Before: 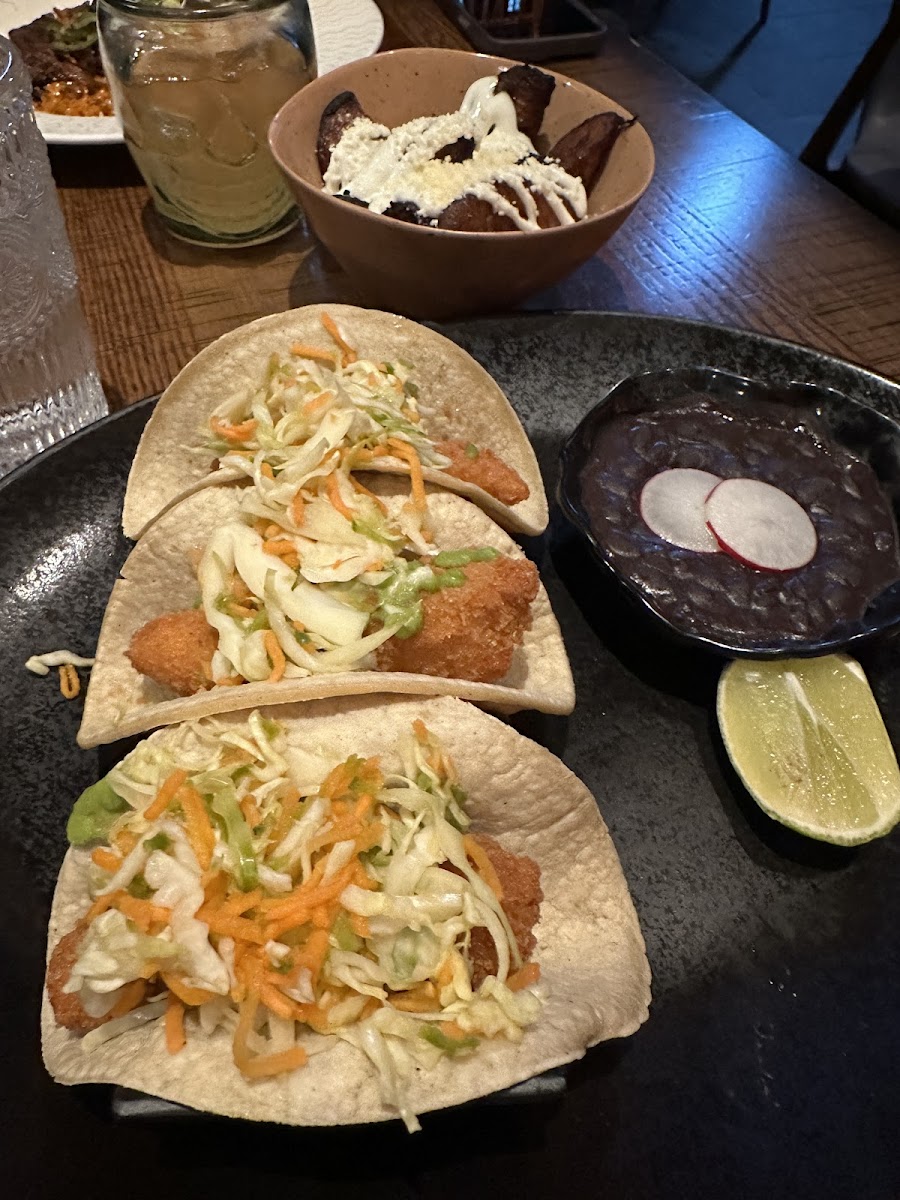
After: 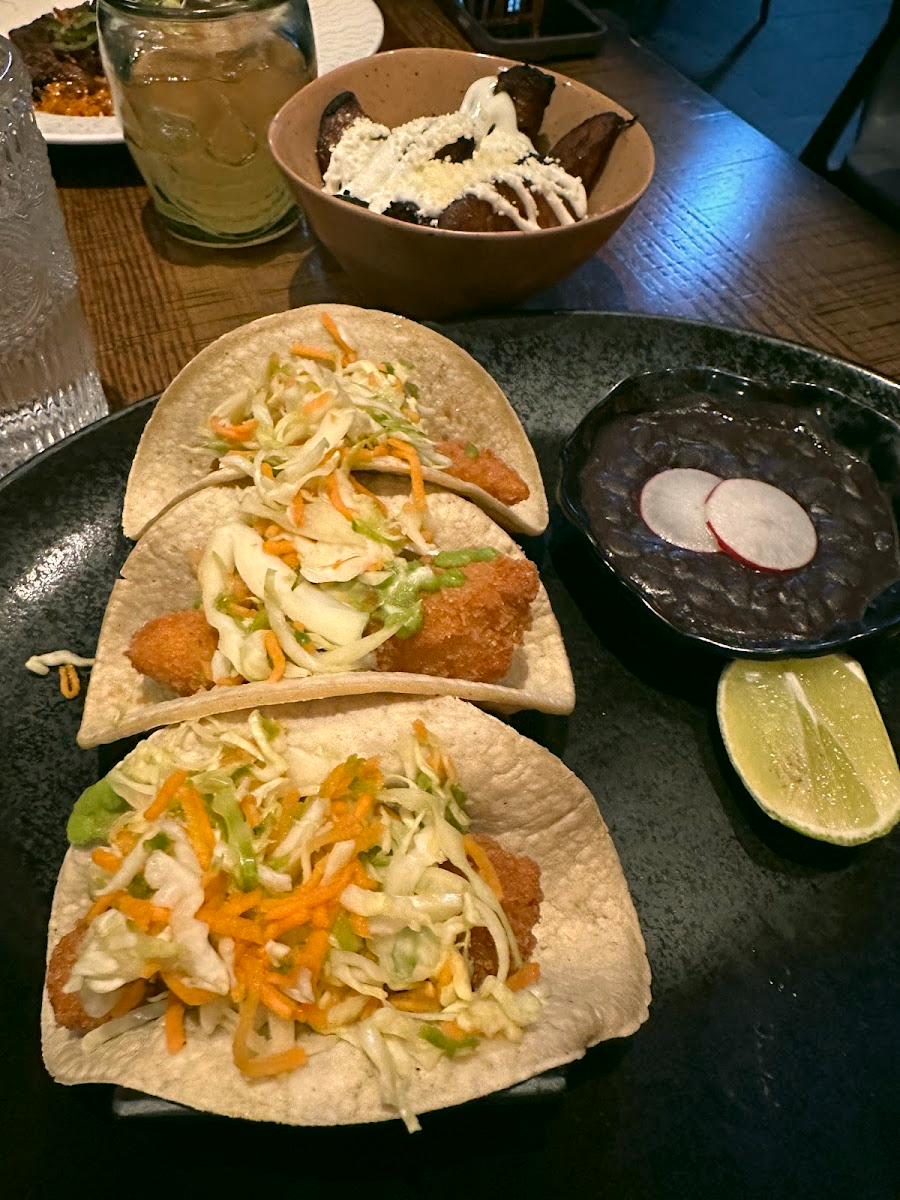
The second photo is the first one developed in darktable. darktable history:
color correction: highlights a* 4.25, highlights b* 4.94, shadows a* -7.68, shadows b* 4.95
levels: mode automatic, levels [0.044, 0.475, 0.791]
